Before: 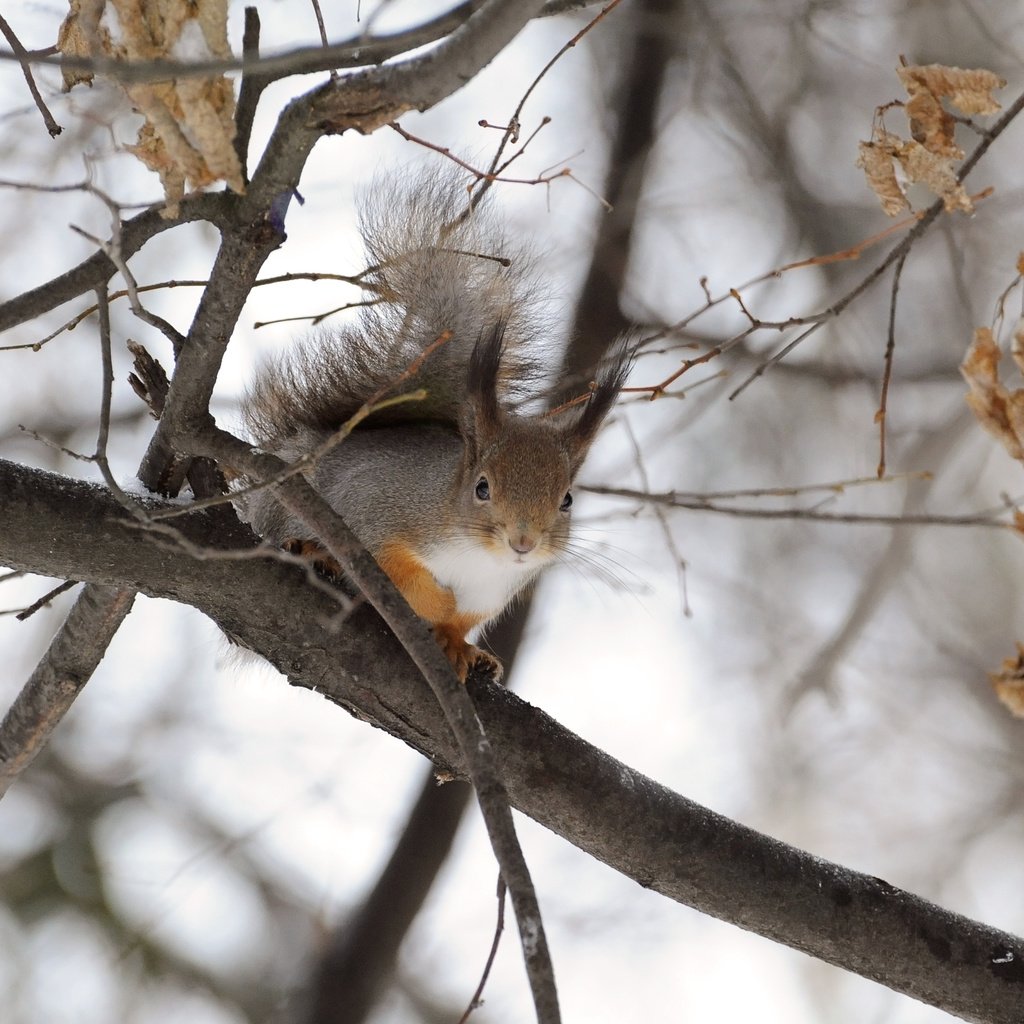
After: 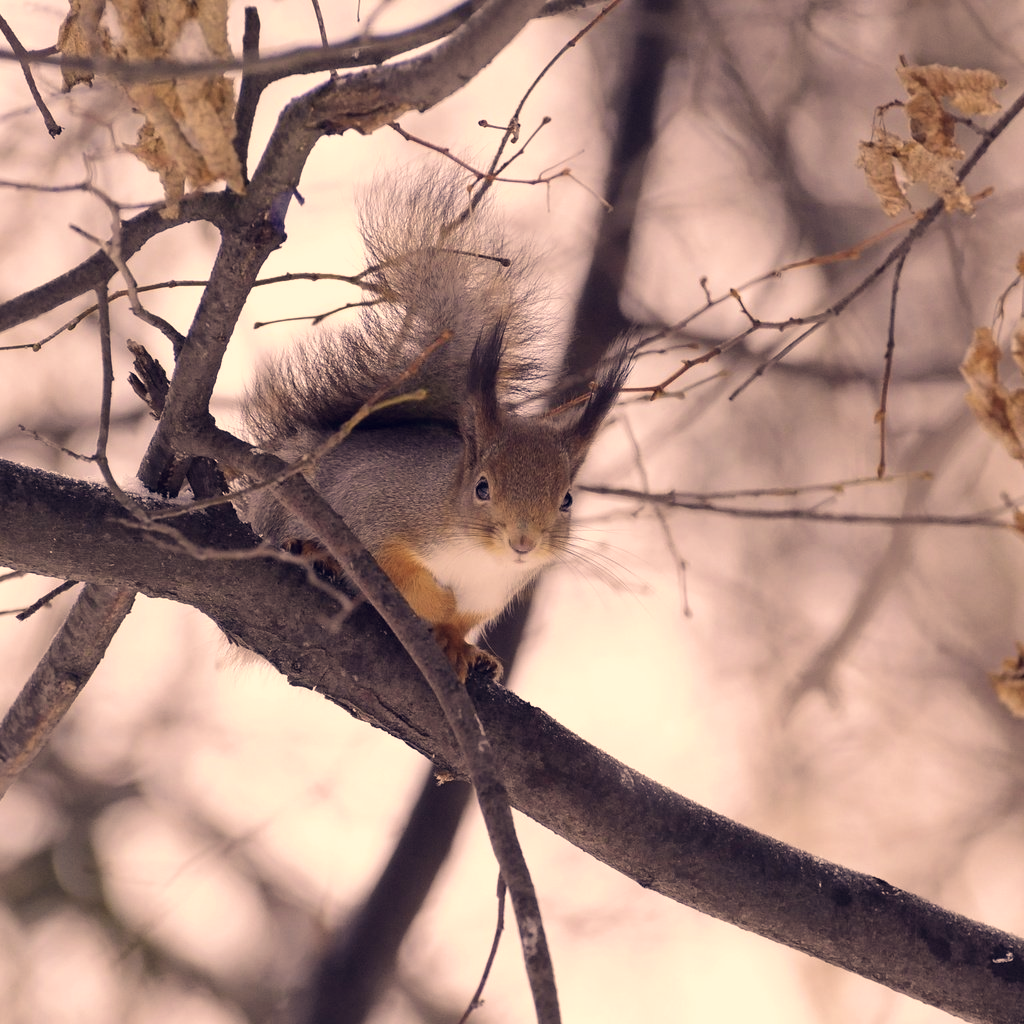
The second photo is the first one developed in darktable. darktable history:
color correction: highlights a* 19.59, highlights b* 27.49, shadows a* 3.46, shadows b* -17.28, saturation 0.73
velvia: on, module defaults
